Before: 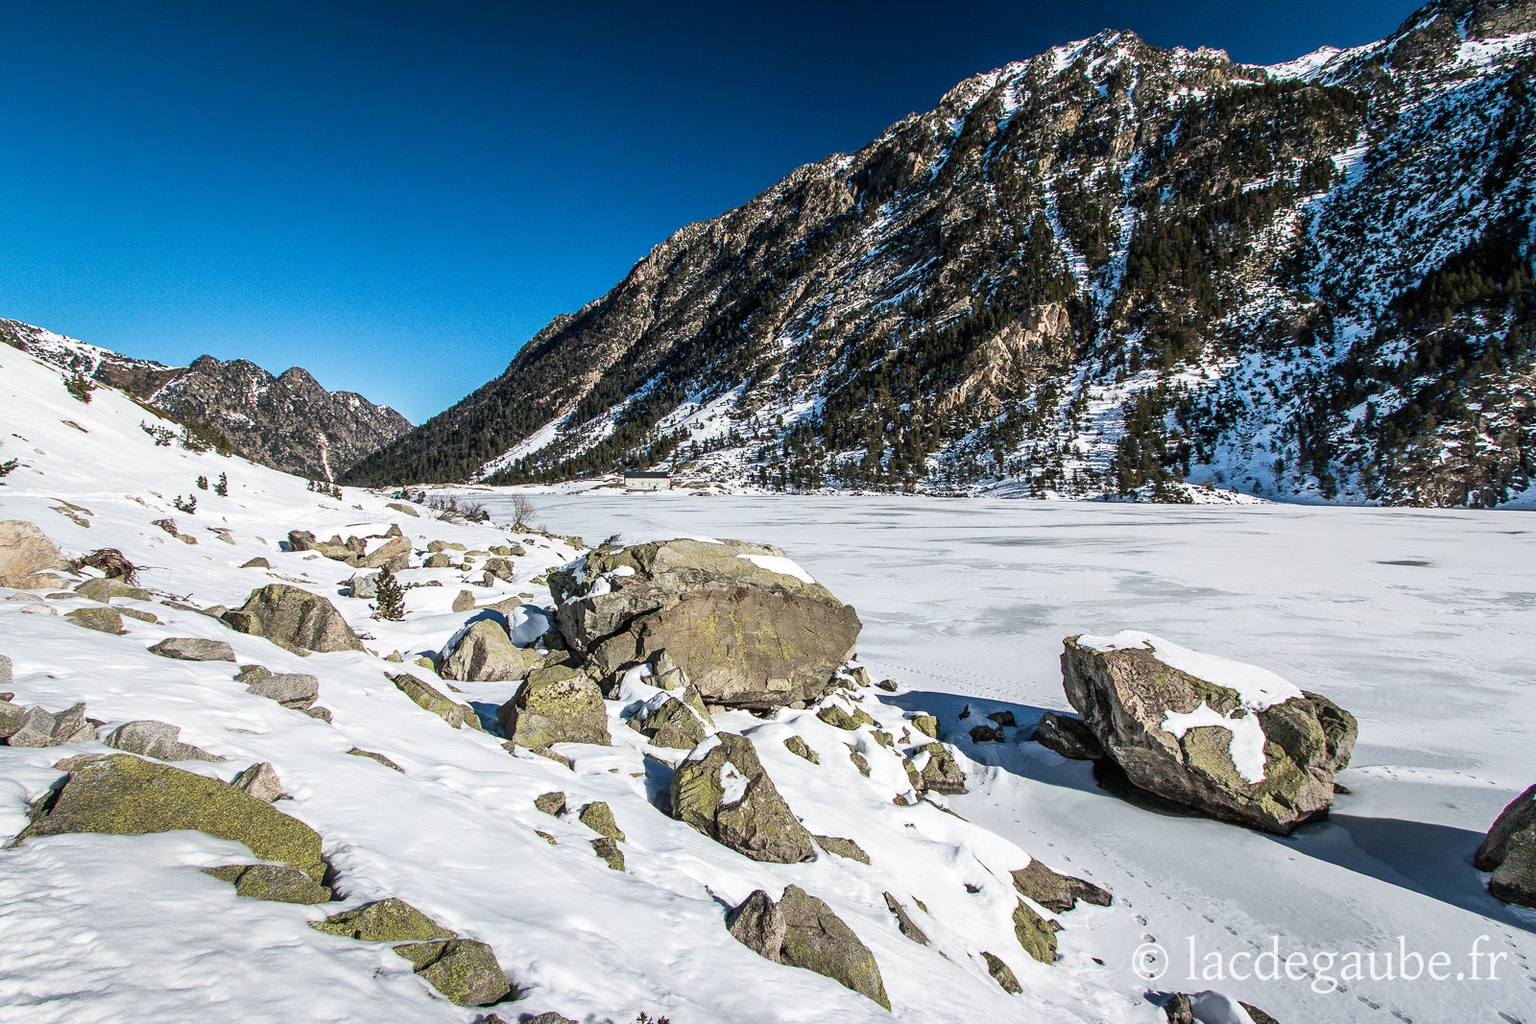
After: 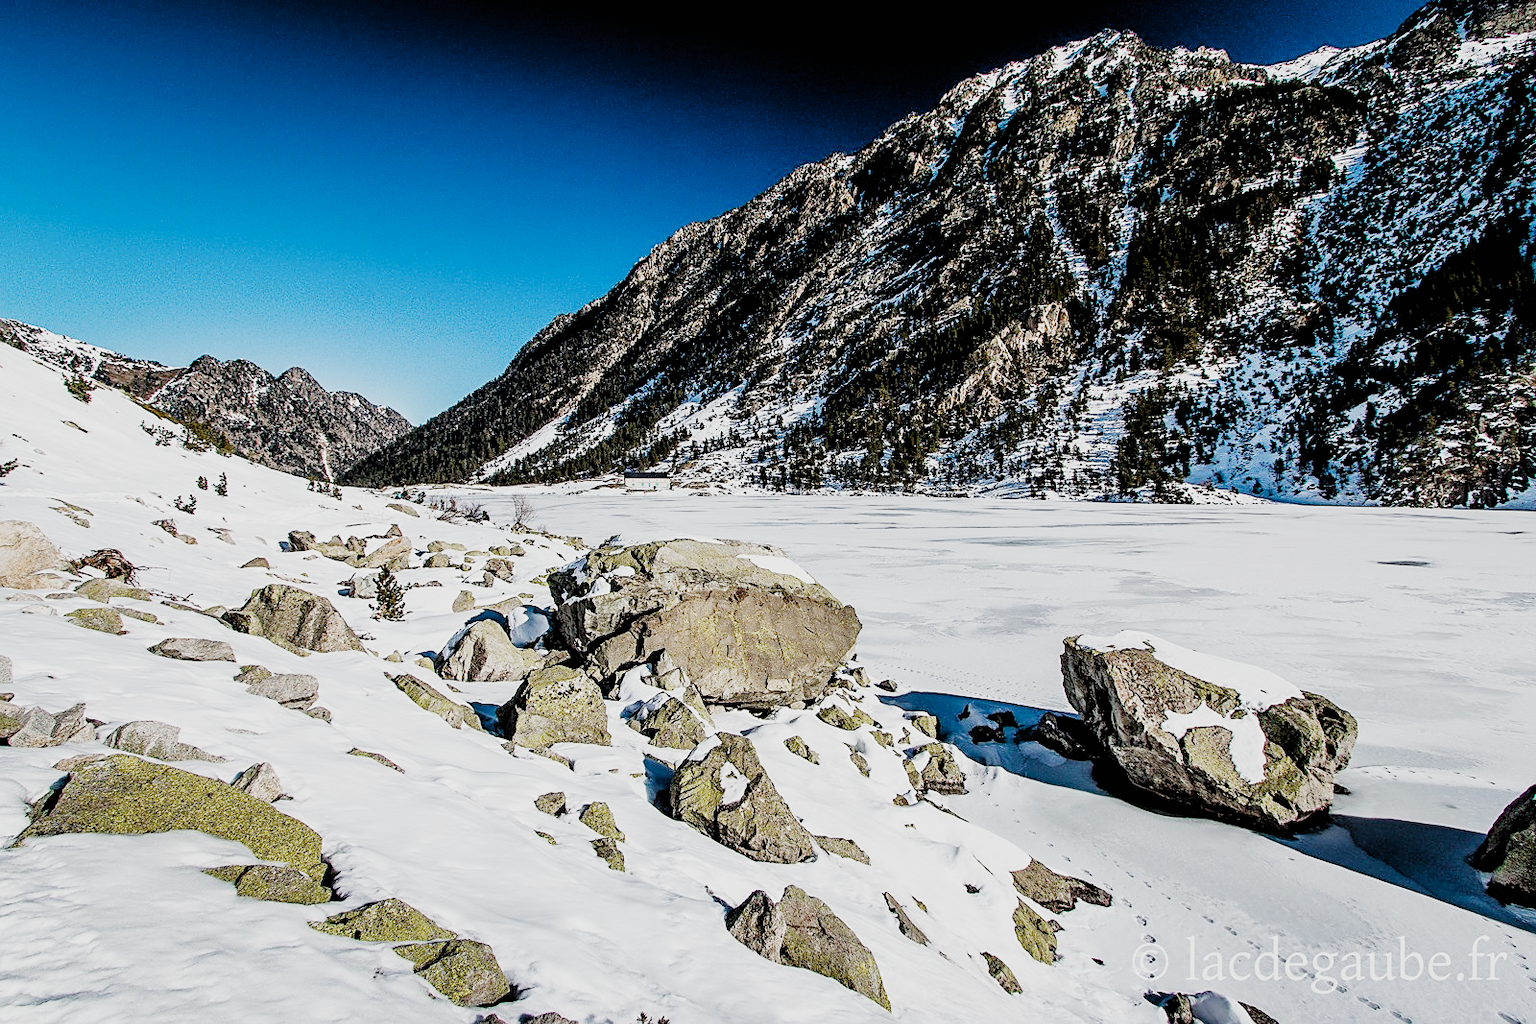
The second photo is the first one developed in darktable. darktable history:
filmic rgb: black relative exposure -2.85 EV, white relative exposure 4.56 EV, hardness 1.77, contrast 1.25, preserve chrominance no, color science v5 (2021)
exposure: black level correction 0, exposure 0.5 EV, compensate highlight preservation false
sharpen: radius 1.864, amount 0.398, threshold 1.271
